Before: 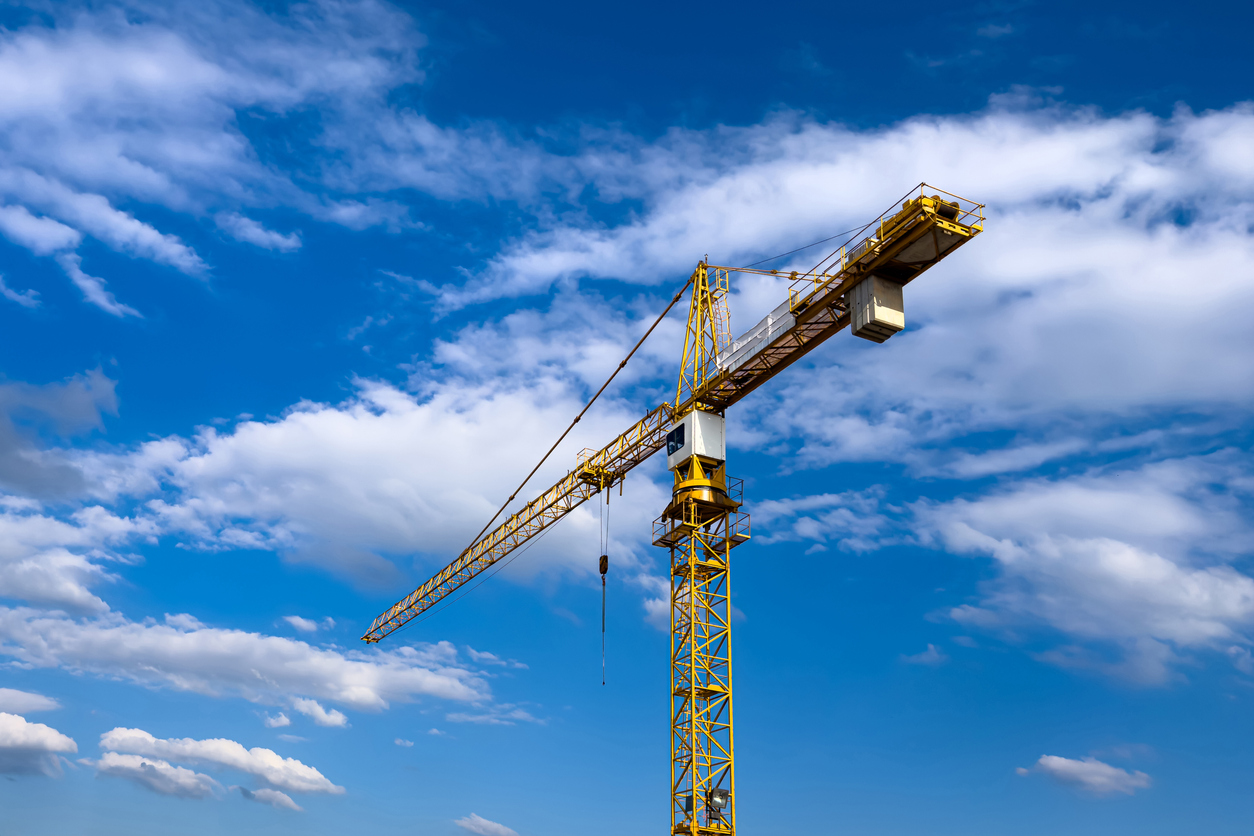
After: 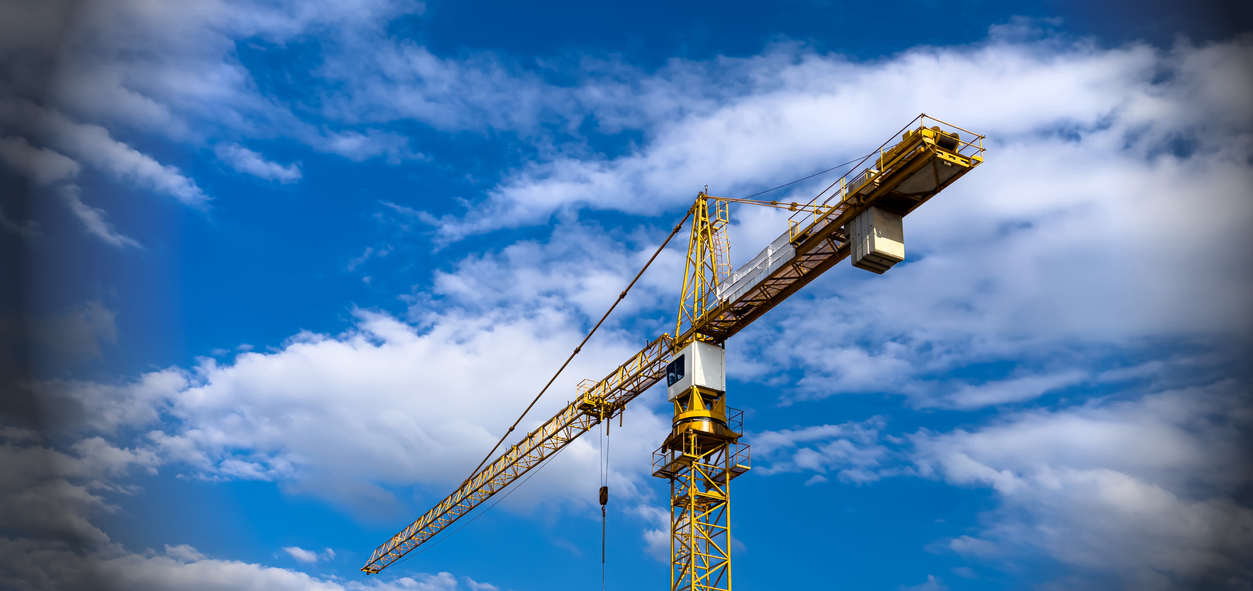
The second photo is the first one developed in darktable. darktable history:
vignetting: fall-off start 76.42%, fall-off radius 27.36%, brightness -0.872, center (0.037, -0.09), width/height ratio 0.971
crop and rotate: top 8.293%, bottom 20.996%
